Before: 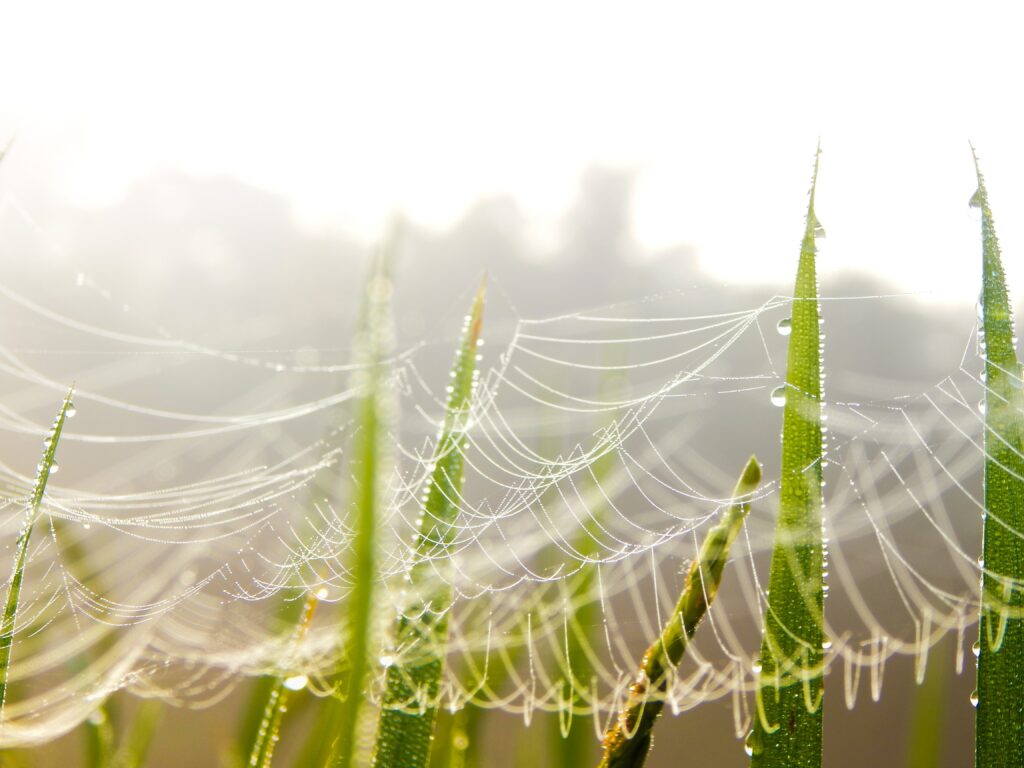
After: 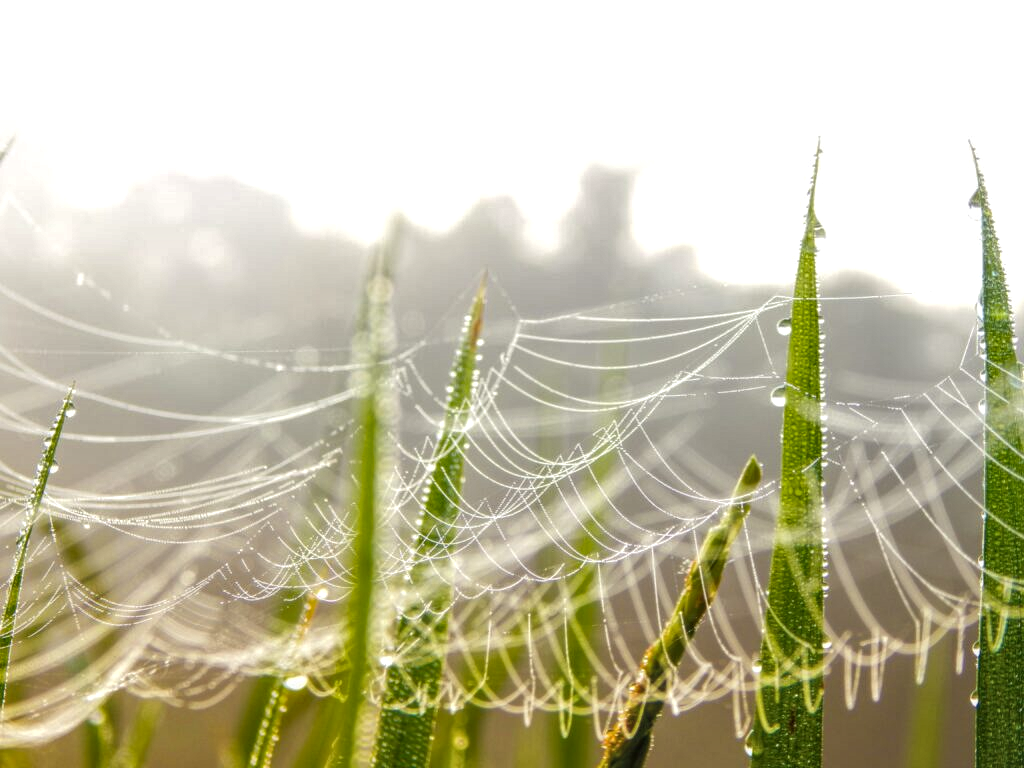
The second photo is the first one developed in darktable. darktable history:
local contrast: highlights 74%, shadows 55%, detail 176%, midtone range 0.206
shadows and highlights: radius 267.33, soften with gaussian
